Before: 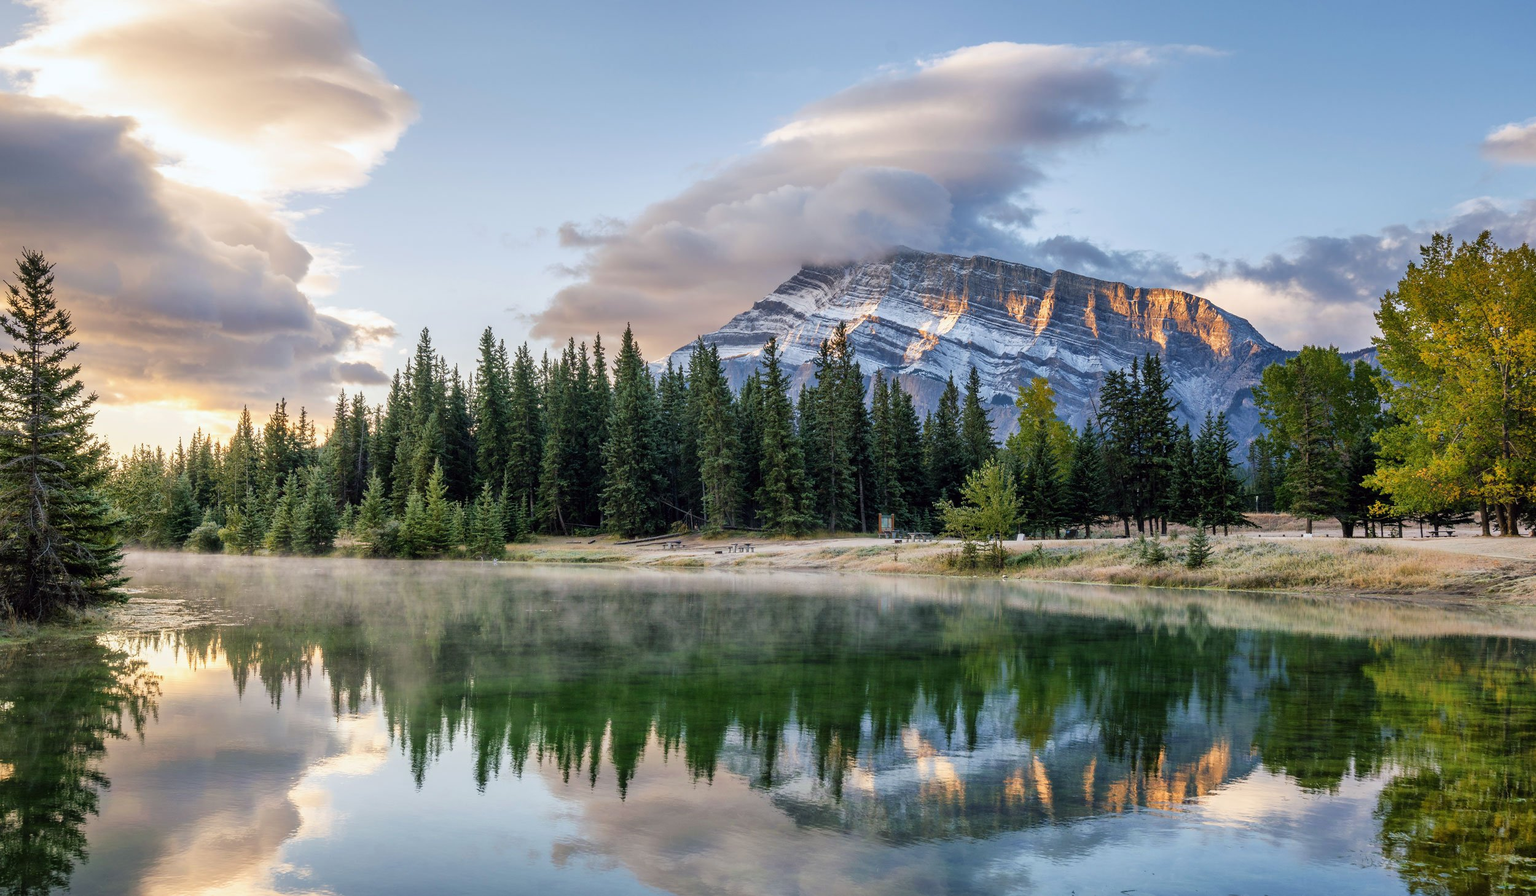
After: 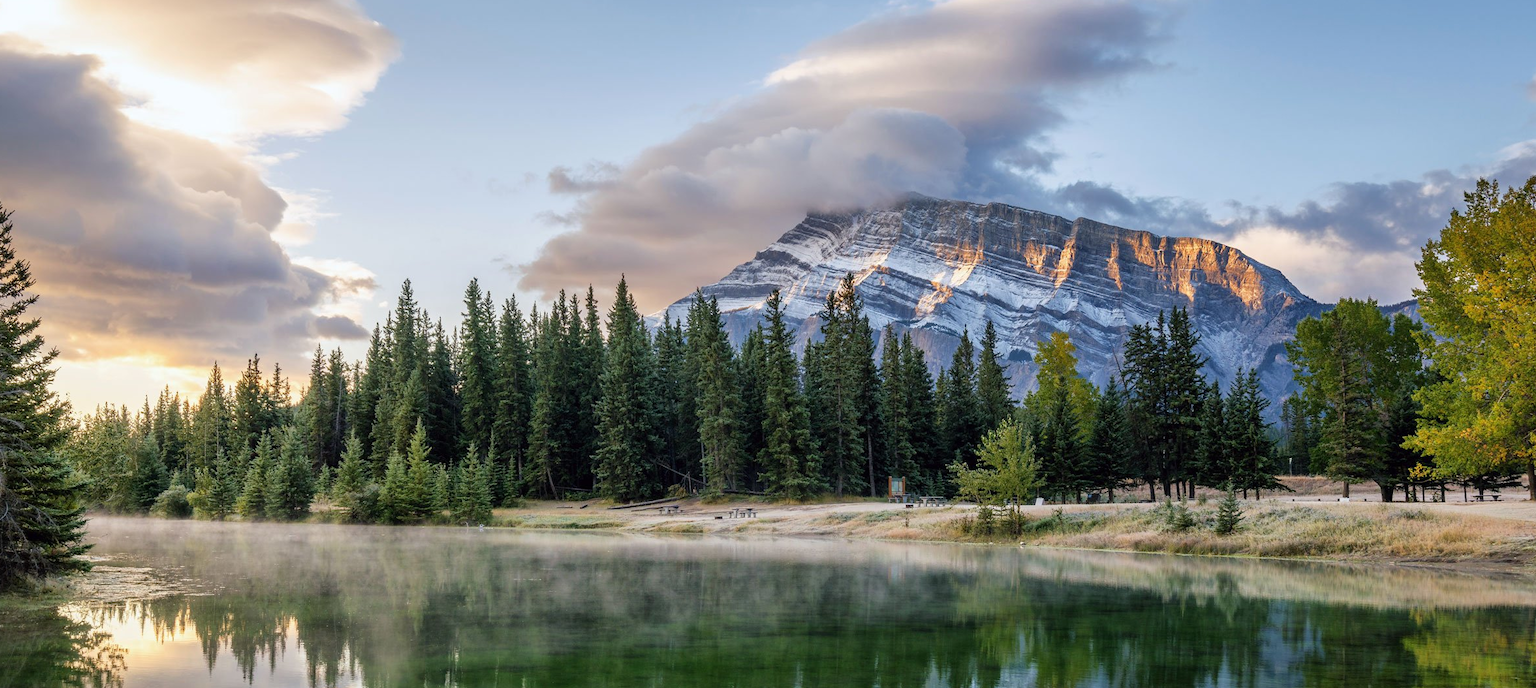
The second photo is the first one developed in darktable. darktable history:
crop: left 2.793%, top 7.309%, right 3.054%, bottom 20.367%
